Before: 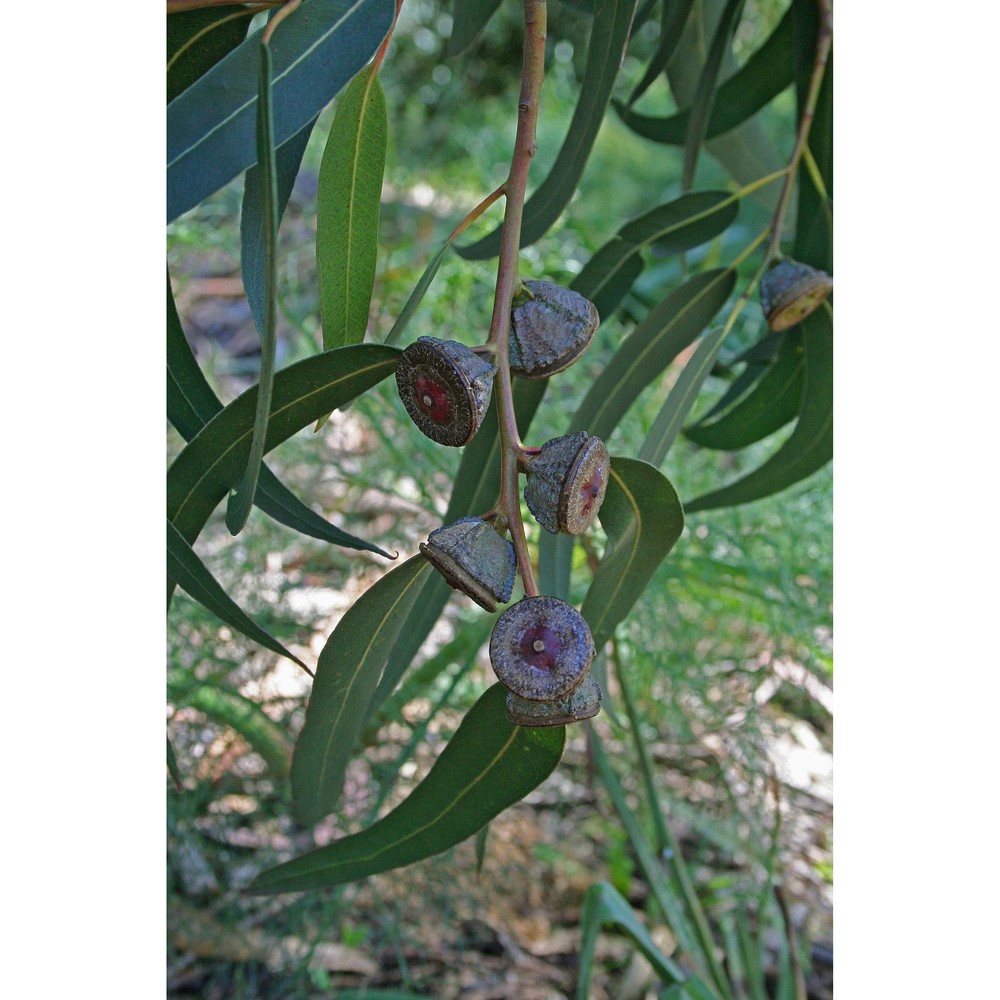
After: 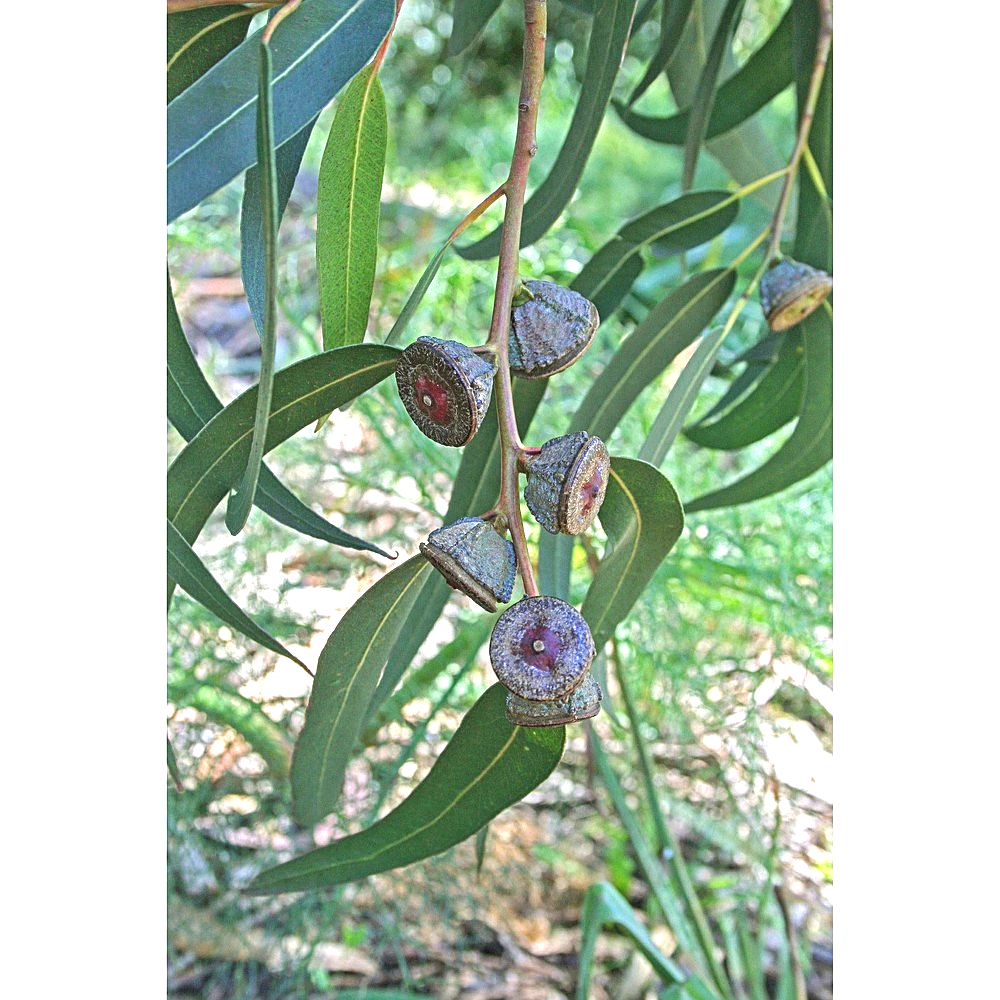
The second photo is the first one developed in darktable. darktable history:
local contrast: detail 110%
sharpen: on, module defaults
exposure: black level correction 0, exposure 1.2 EV, compensate highlight preservation false
